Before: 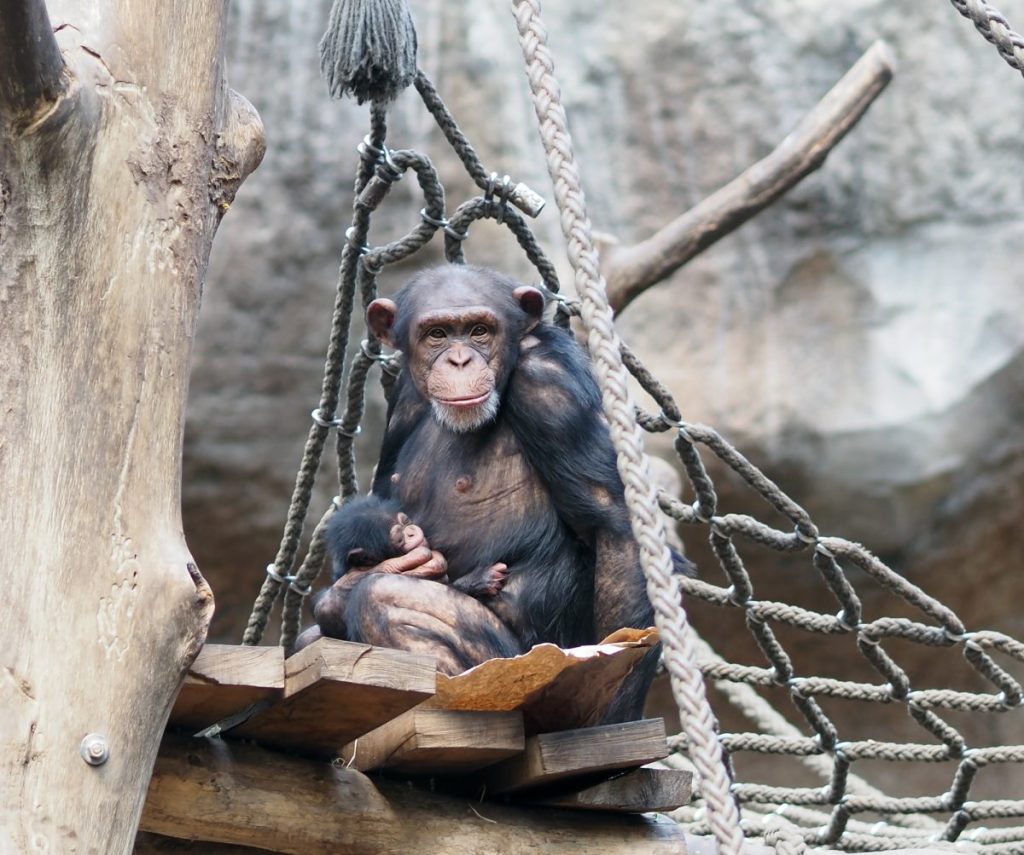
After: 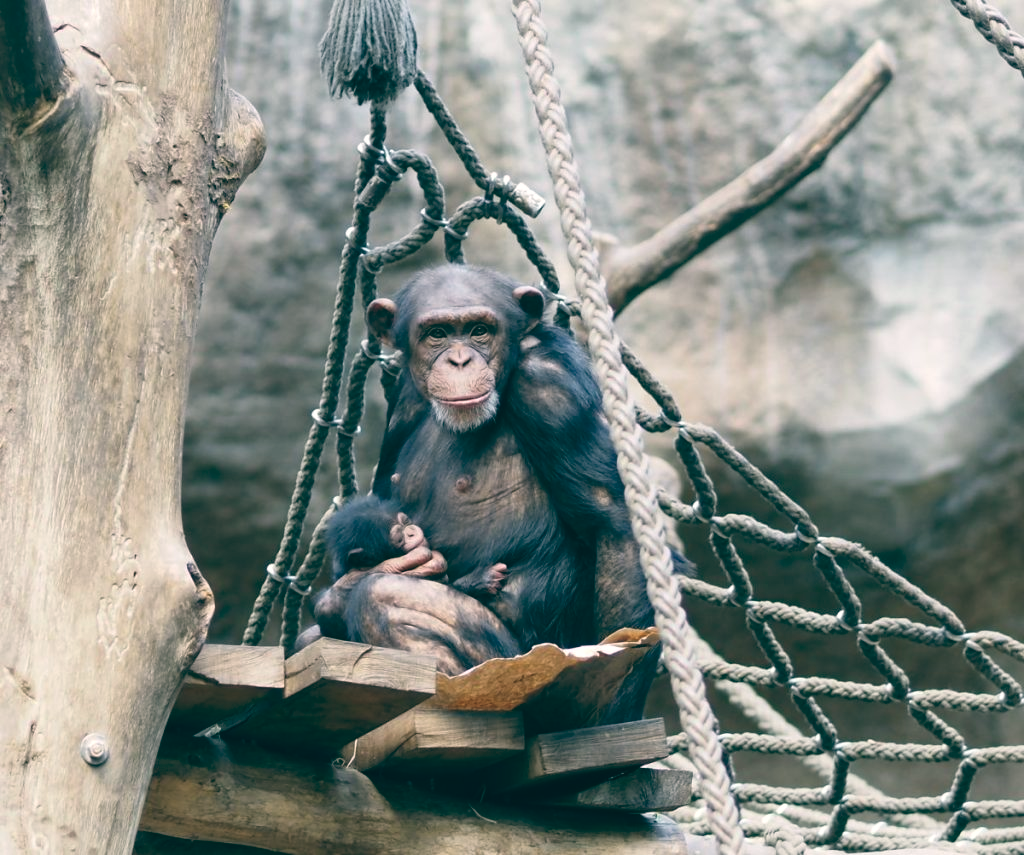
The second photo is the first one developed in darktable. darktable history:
white balance: red 0.974, blue 1.044
color balance: lift [1.005, 0.99, 1.007, 1.01], gamma [1, 0.979, 1.011, 1.021], gain [0.923, 1.098, 1.025, 0.902], input saturation 90.45%, contrast 7.73%, output saturation 105.91%
